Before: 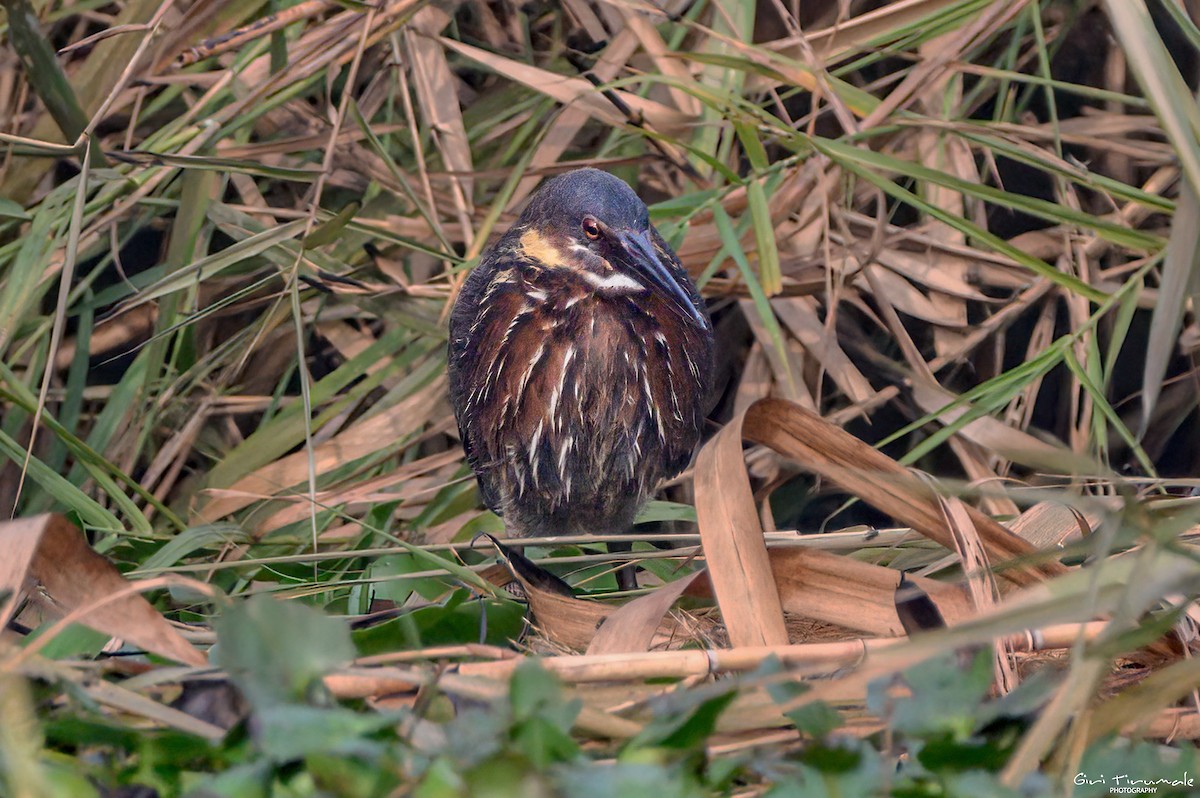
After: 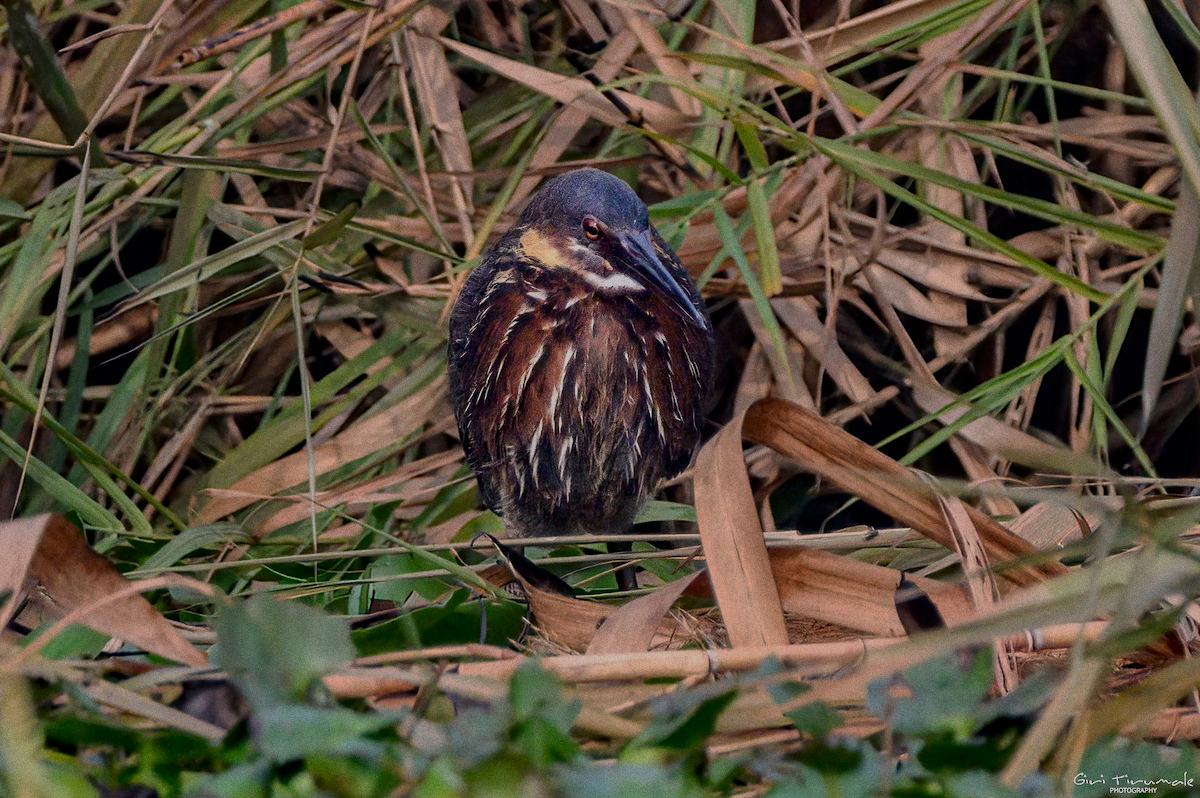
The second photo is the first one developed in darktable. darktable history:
contrast brightness saturation: contrast 0.07, brightness -0.14, saturation 0.11
filmic rgb: black relative exposure -7.65 EV, white relative exposure 4.56 EV, hardness 3.61
grain: coarseness 0.09 ISO
